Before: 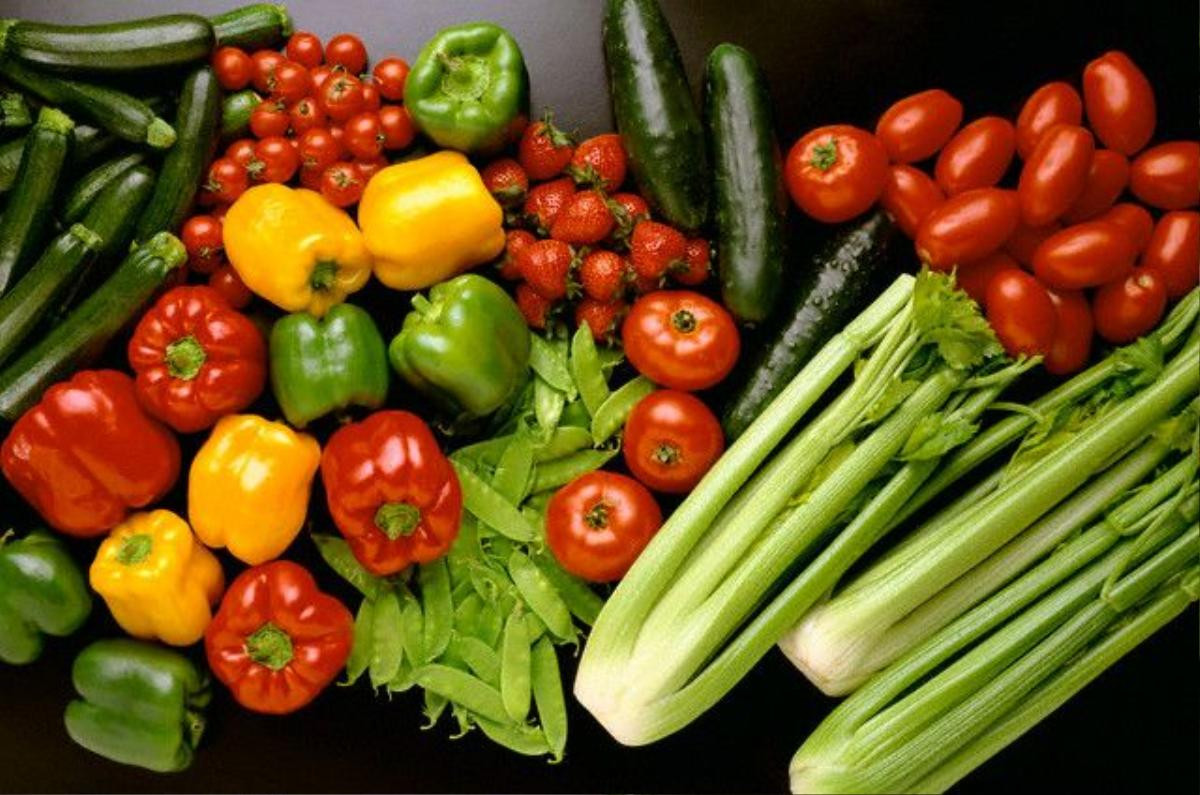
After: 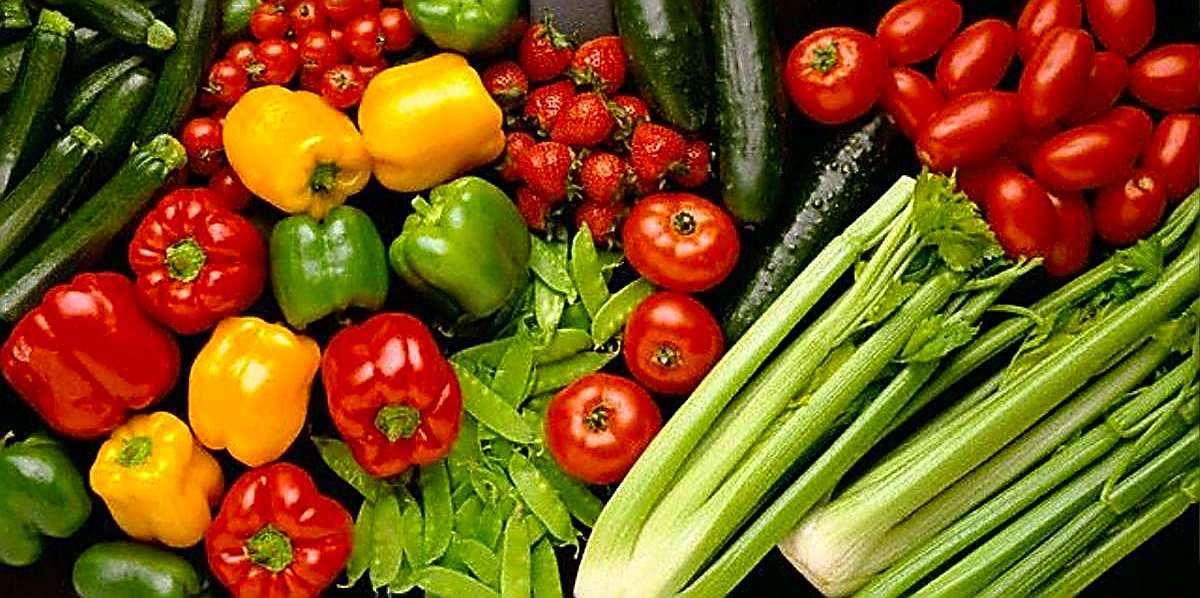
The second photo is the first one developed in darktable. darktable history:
crop and rotate: top 12.39%, bottom 12.313%
contrast brightness saturation: contrast 0.043, saturation 0.16
sharpen: amount 1.991
